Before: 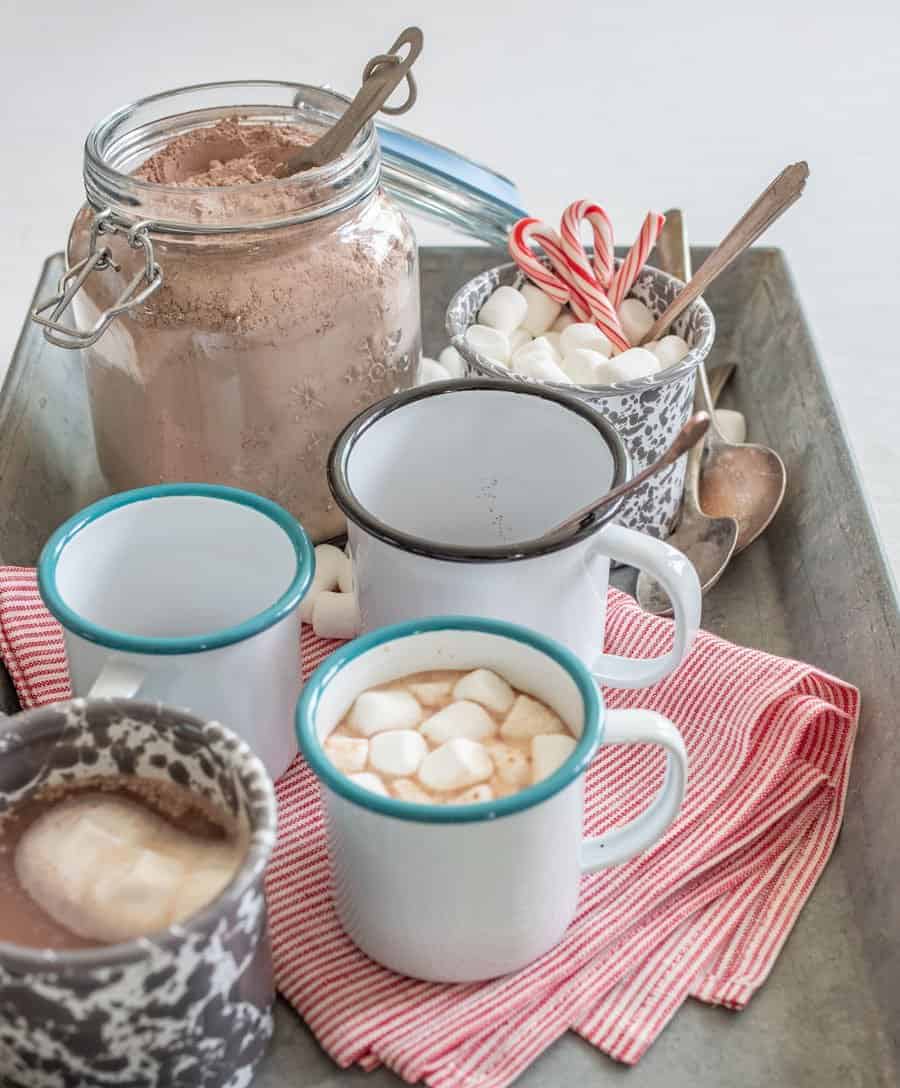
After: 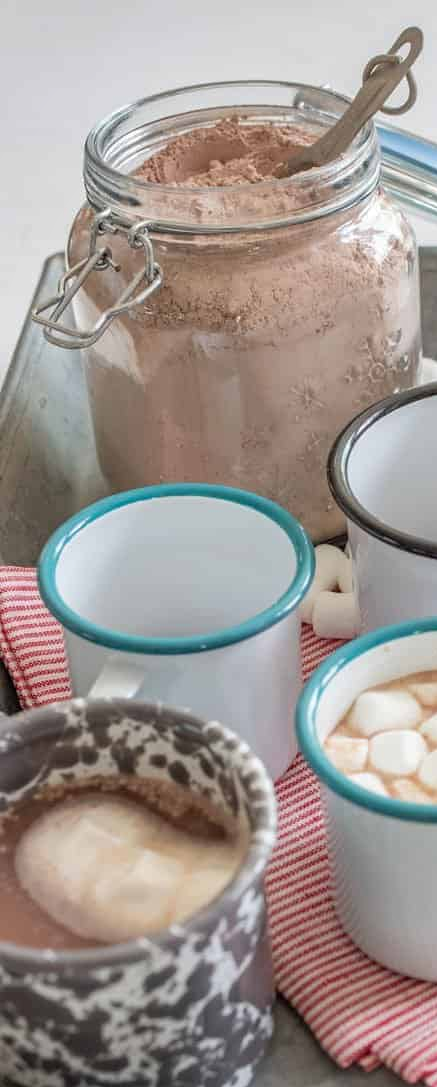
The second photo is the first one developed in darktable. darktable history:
crop and rotate: left 0.063%, top 0%, right 51.335%
shadows and highlights: shadows 24.92, highlights -25.71
